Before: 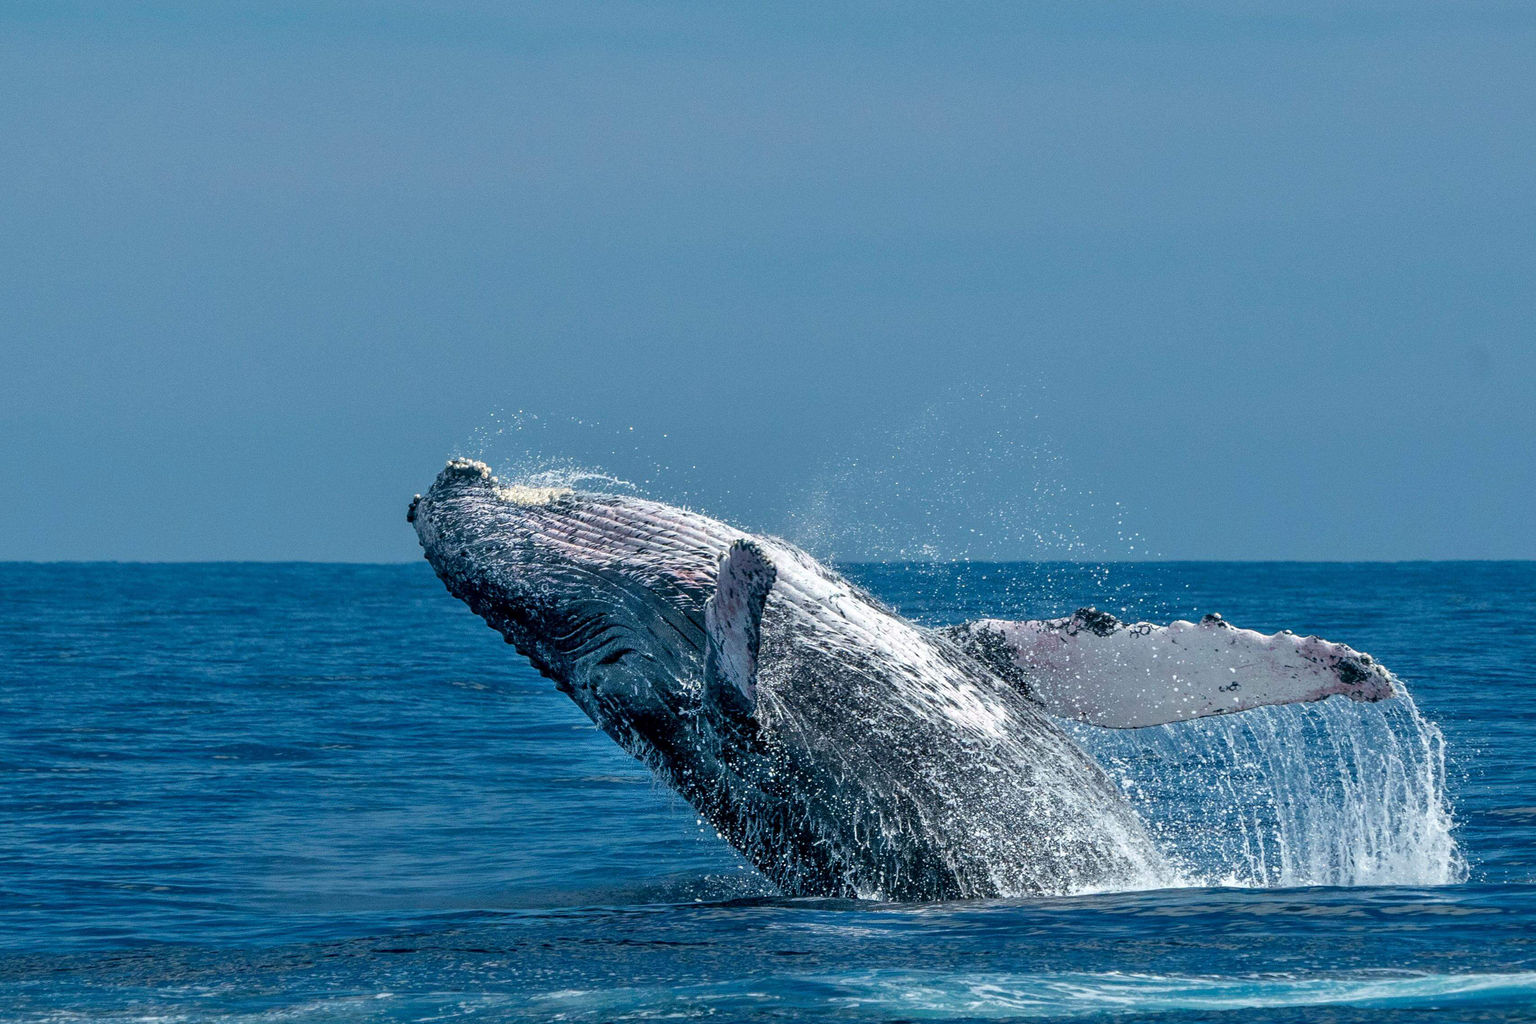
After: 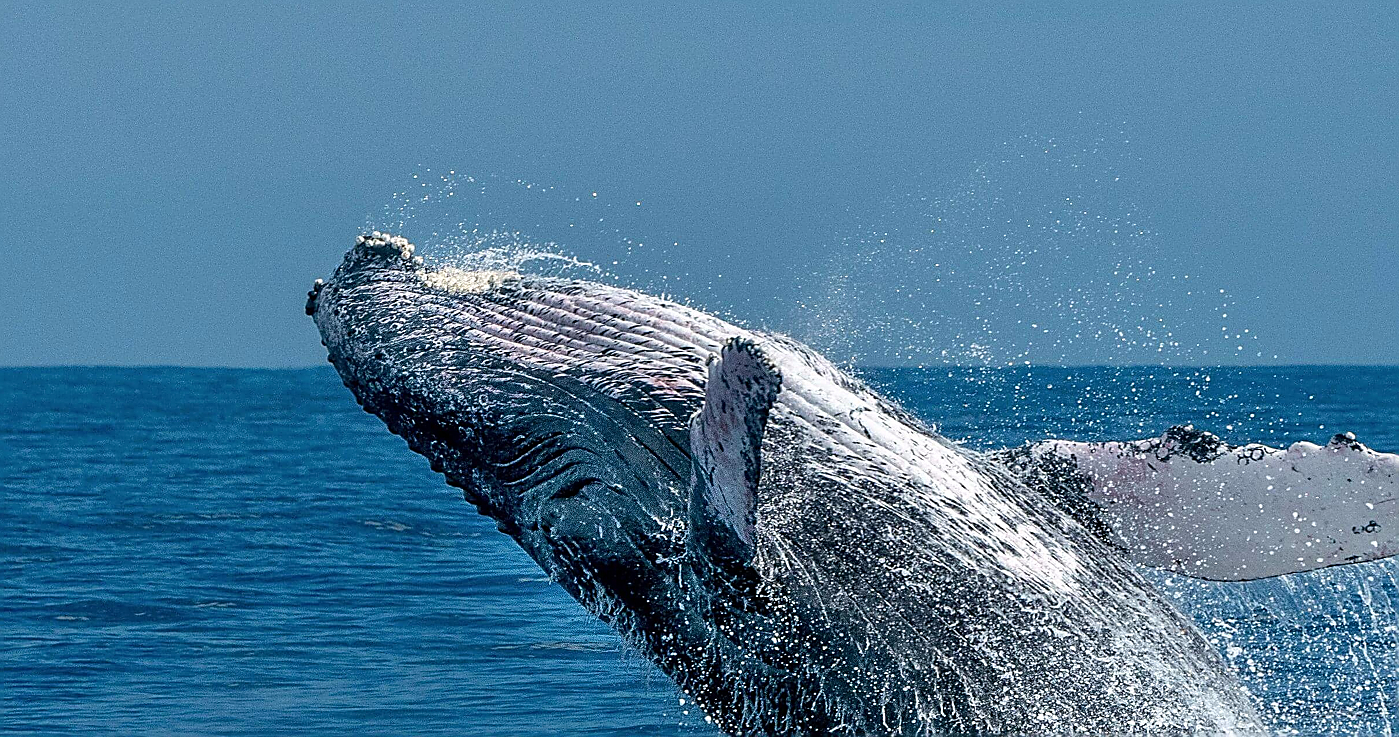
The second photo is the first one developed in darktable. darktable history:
sharpen: radius 1.41, amount 1.245, threshold 0.709
crop: left 11.062%, top 27.193%, right 18.271%, bottom 16.963%
color calibration: illuminant custom, x 0.344, y 0.36, temperature 5074.98 K
